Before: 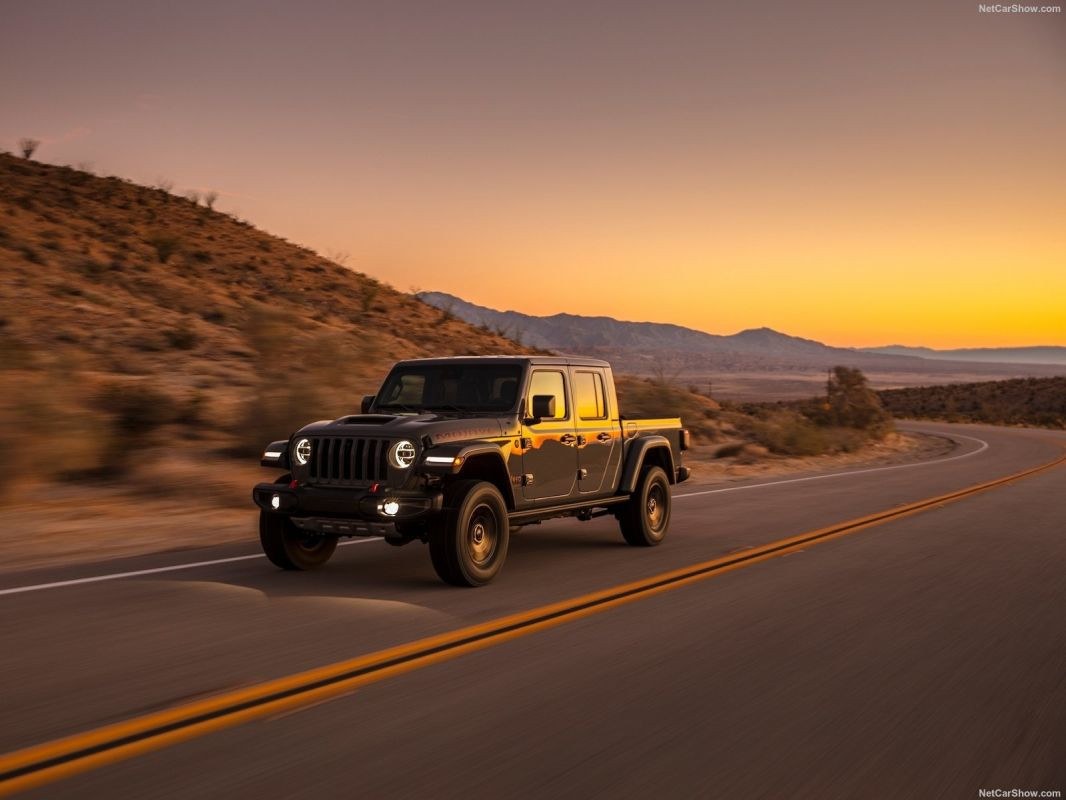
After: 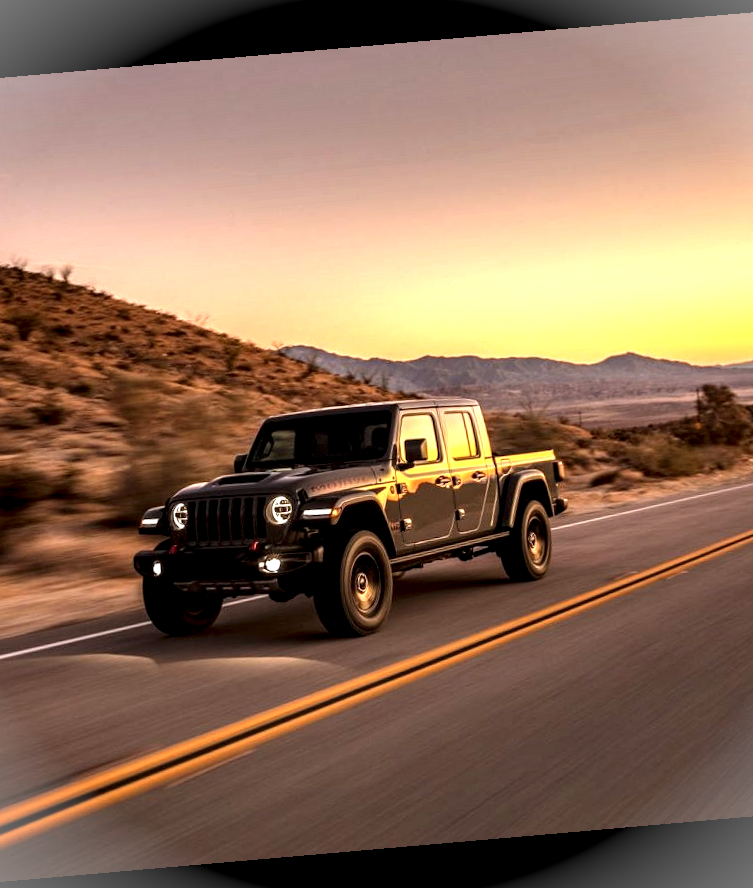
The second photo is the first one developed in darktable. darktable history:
white balance: emerald 1
crop and rotate: left 14.292%, right 19.041%
vignetting: fall-off start 100%, brightness 0.3, saturation 0
exposure: exposure 0.559 EV, compensate highlight preservation false
local contrast: highlights 80%, shadows 57%, detail 175%, midtone range 0.602
rotate and perspective: rotation -4.98°, automatic cropping off
